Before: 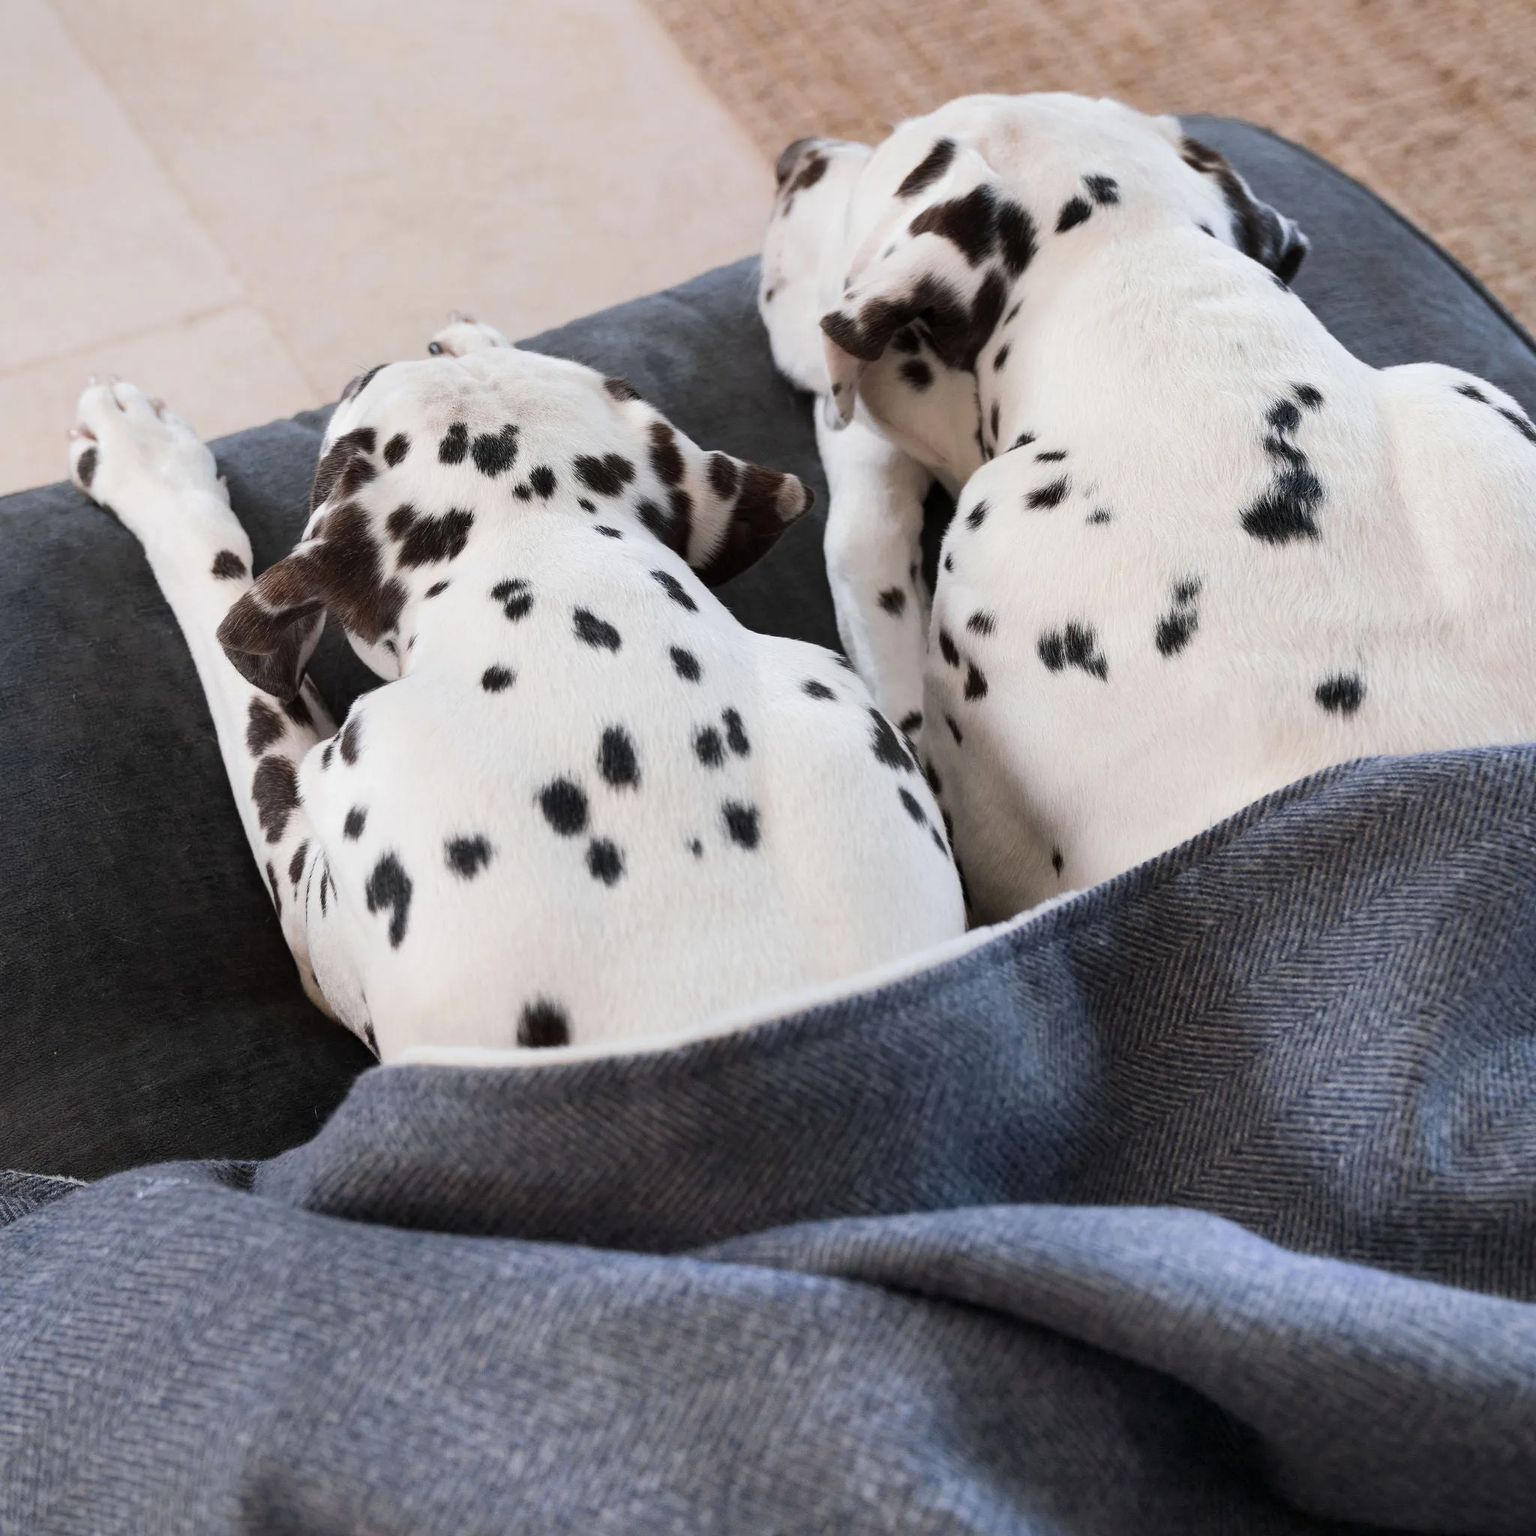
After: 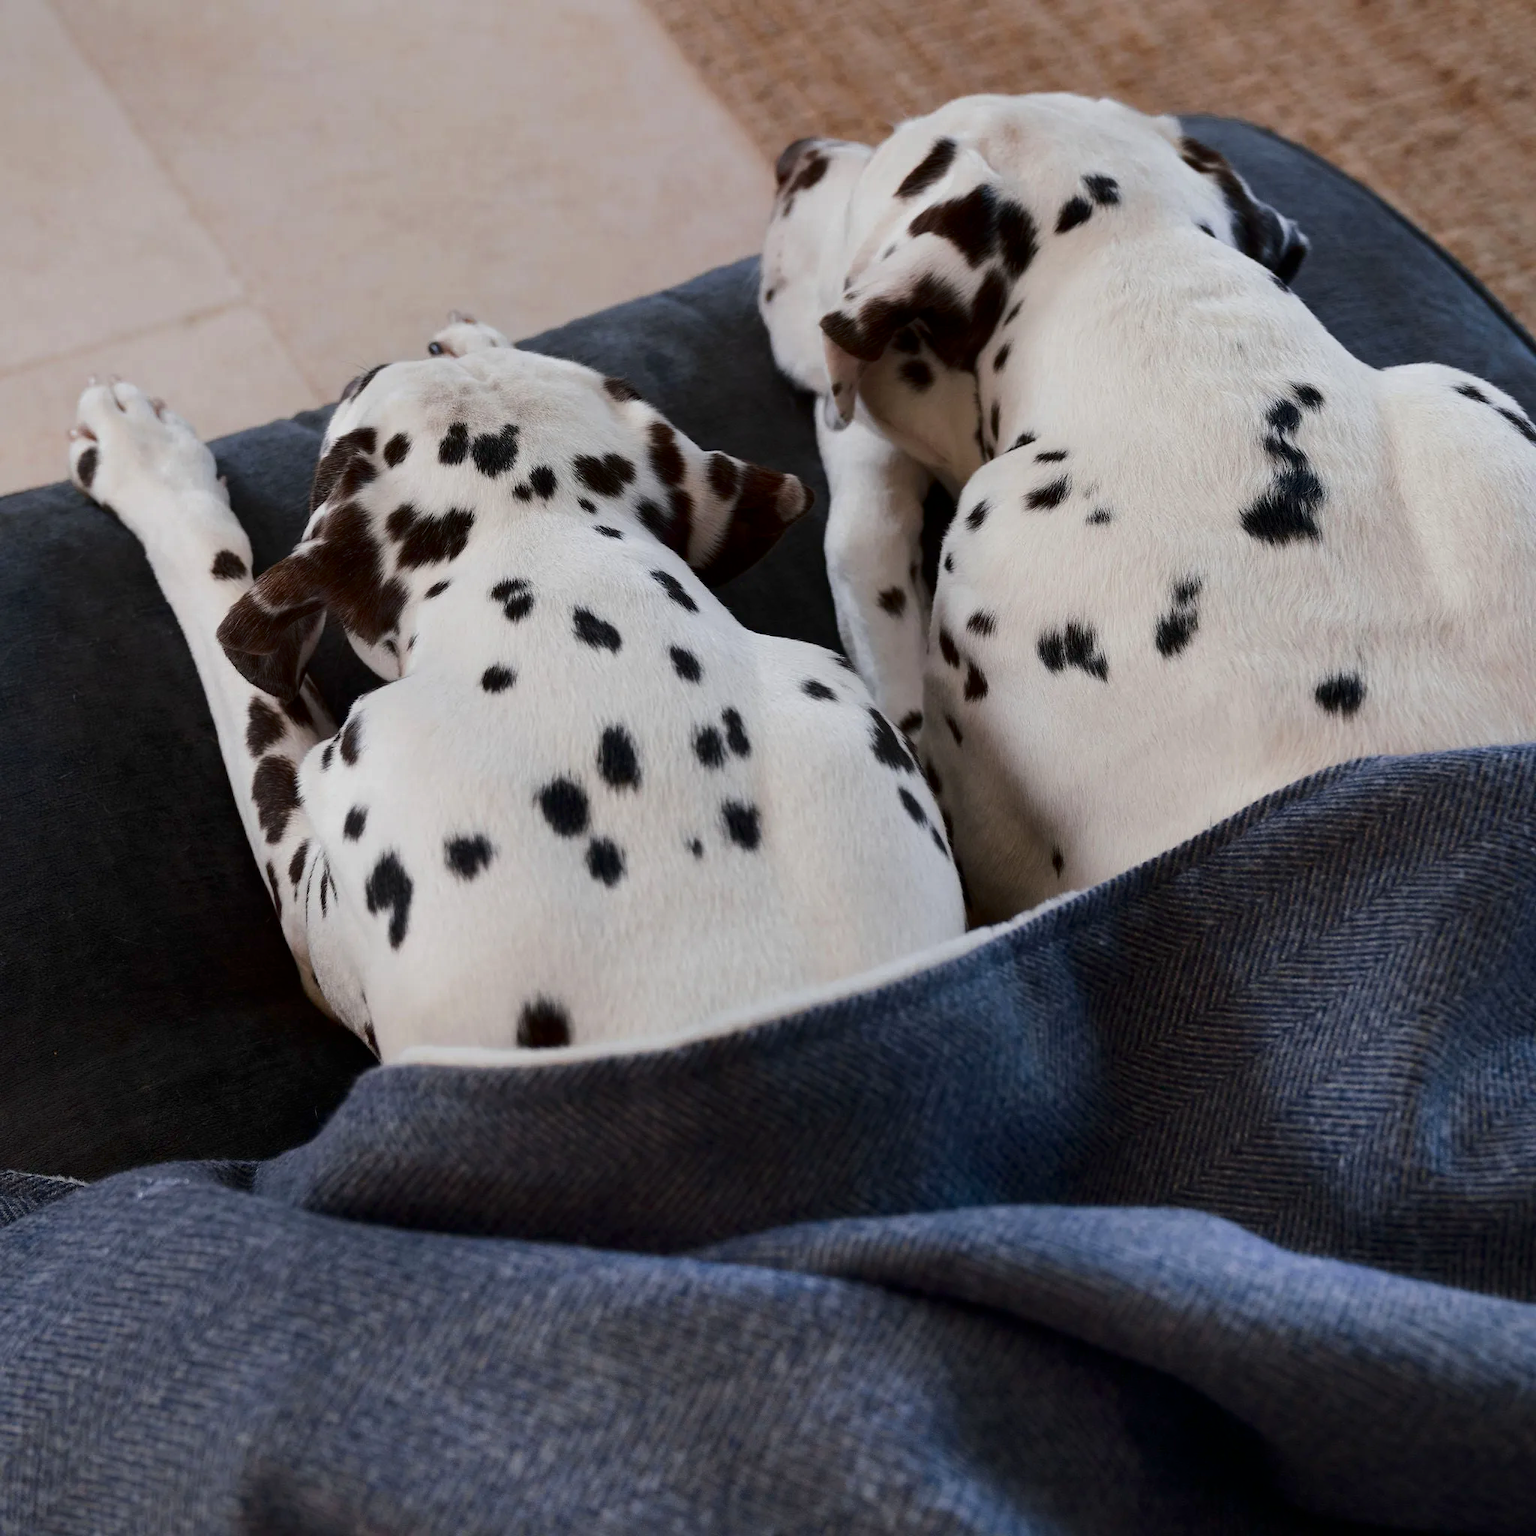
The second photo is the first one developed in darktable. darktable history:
exposure: exposure -0.158 EV, compensate highlight preservation false
contrast brightness saturation: brightness -0.255, saturation 0.196
